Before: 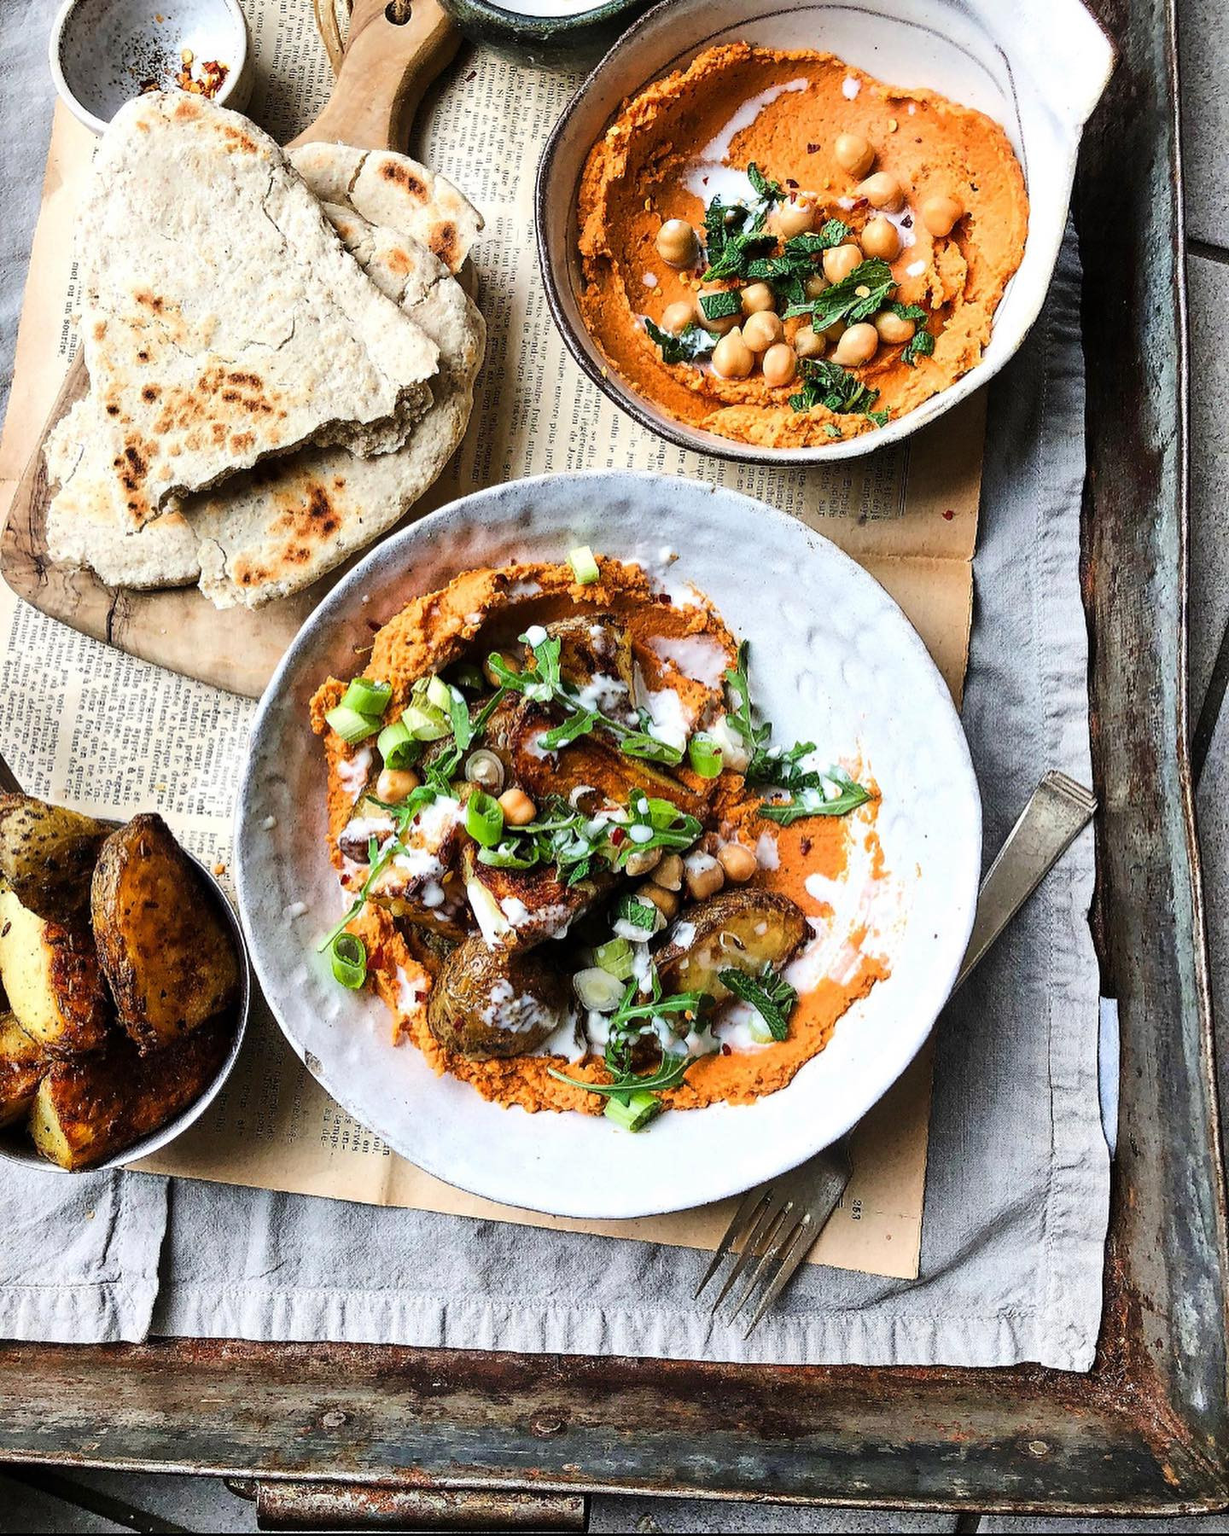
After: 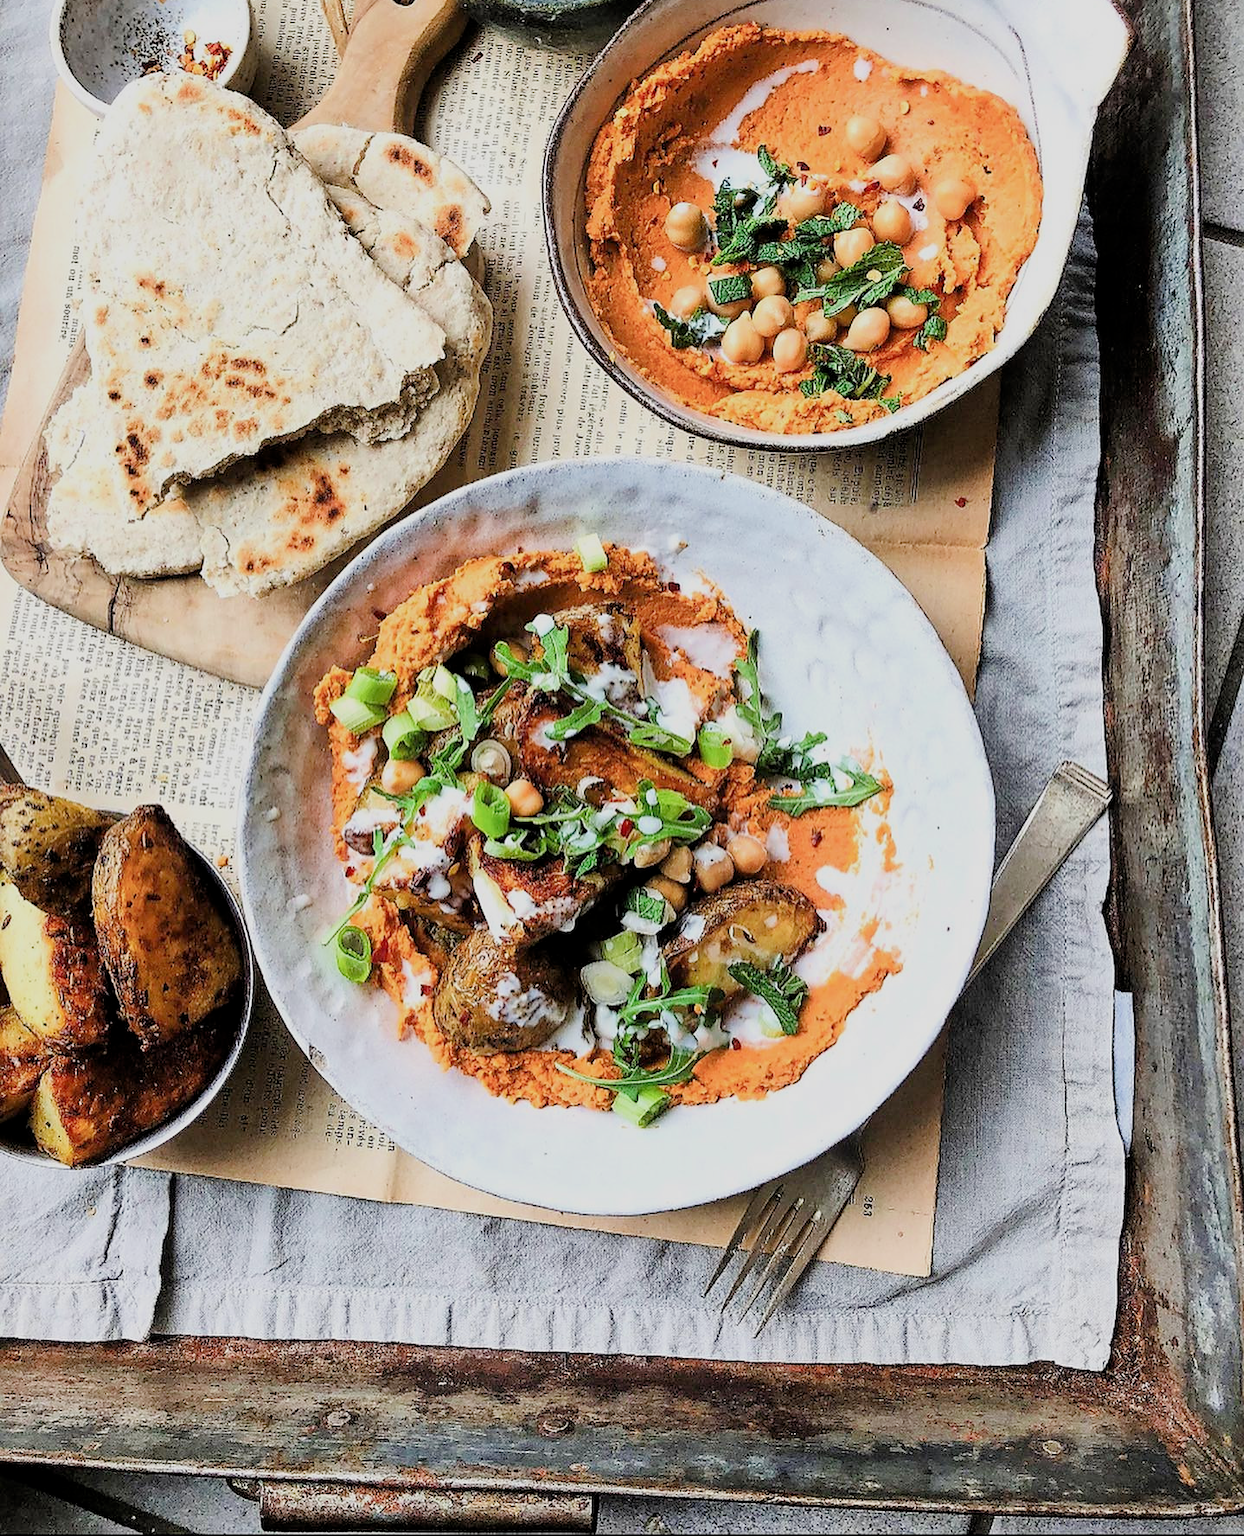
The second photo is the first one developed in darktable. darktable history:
crop: top 1.317%, right 0.048%
exposure: exposure 0.652 EV, compensate highlight preservation false
filmic rgb: black relative exposure -8.8 EV, white relative exposure 4.98 EV, target black luminance 0%, hardness 3.77, latitude 66.48%, contrast 0.819, highlights saturation mix 10.43%, shadows ↔ highlights balance 20.24%
sharpen: radius 1.6, amount 0.362, threshold 1.293
